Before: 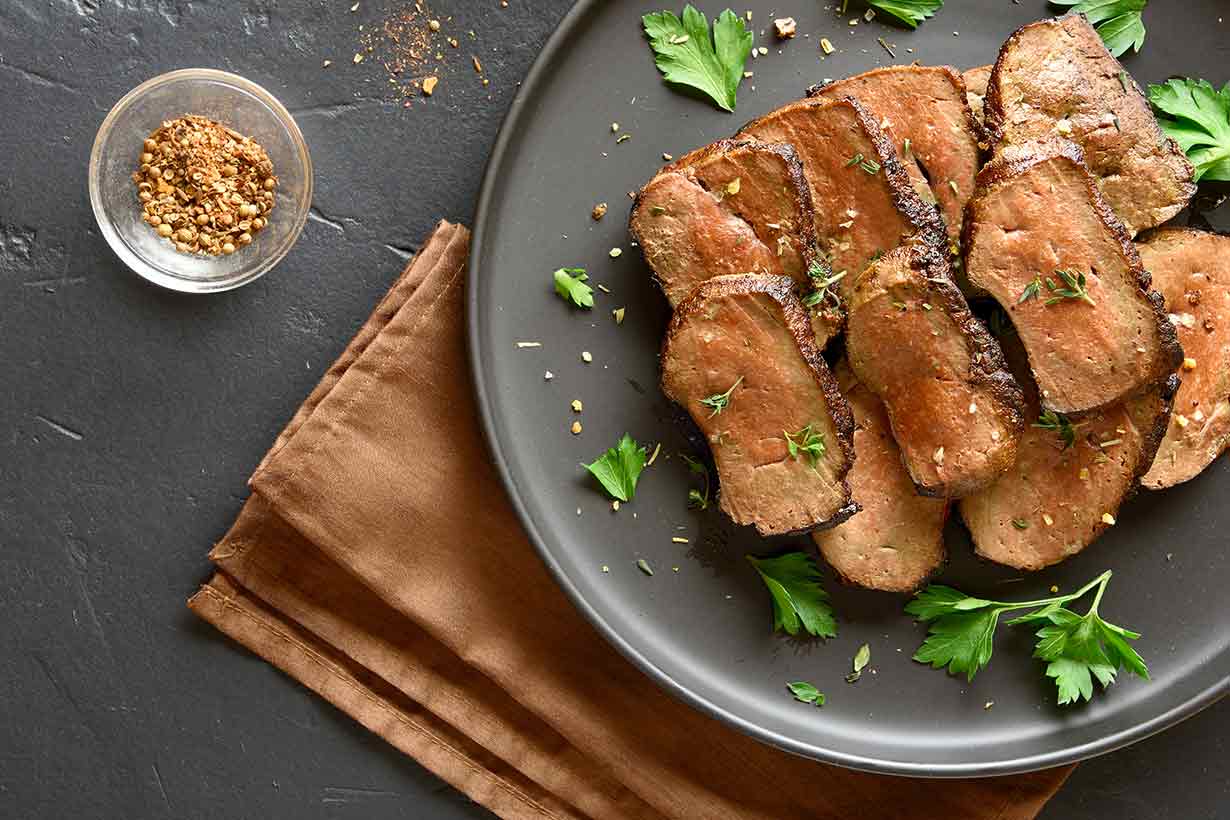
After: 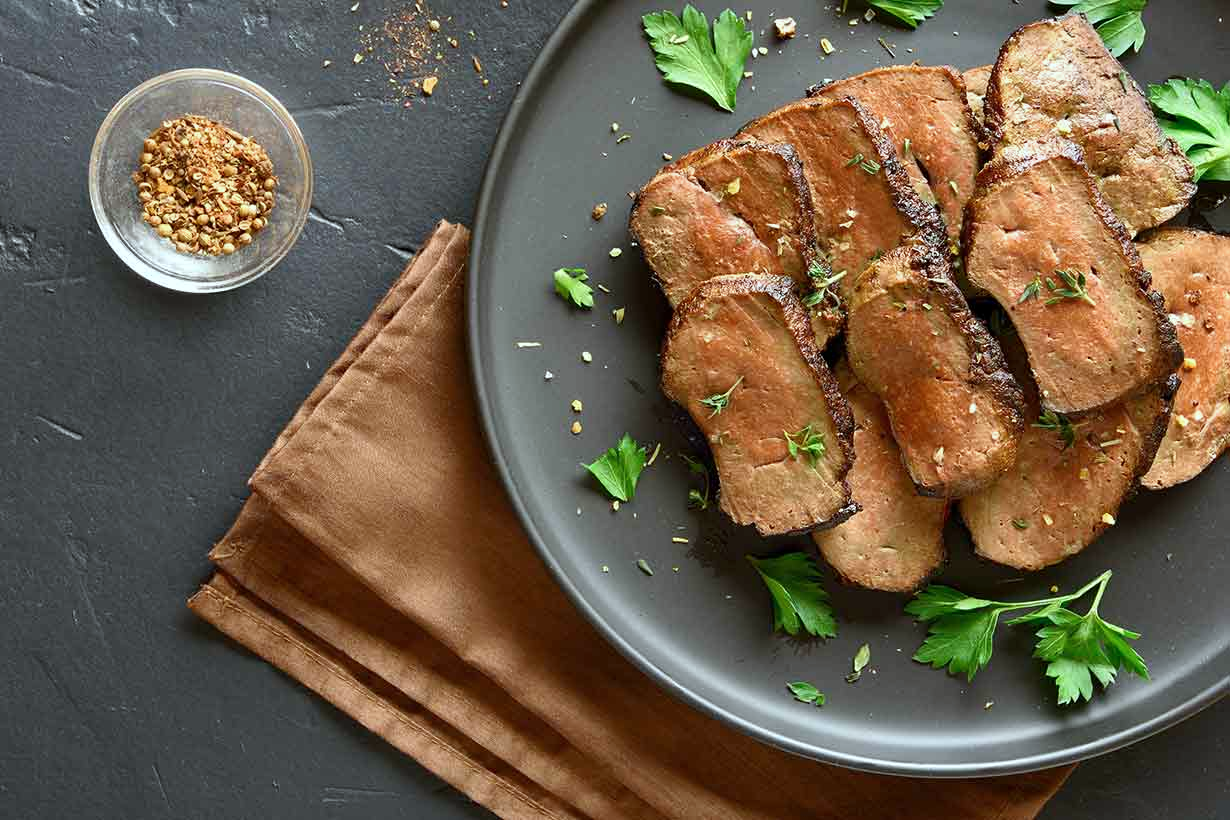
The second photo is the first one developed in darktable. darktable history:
color calibration: illuminant Planckian (black body), adaptation linear Bradford (ICC v4), x 0.361, y 0.366, temperature 4511.61 K, saturation algorithm version 1 (2020)
